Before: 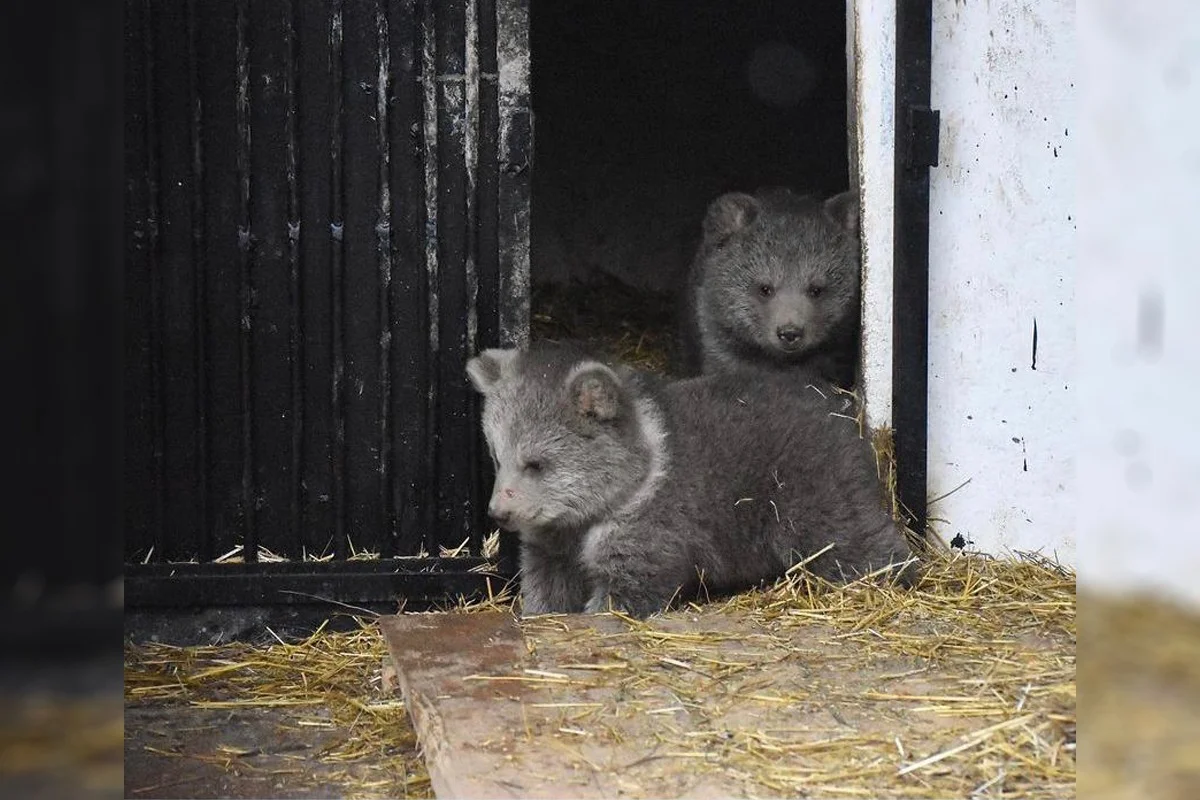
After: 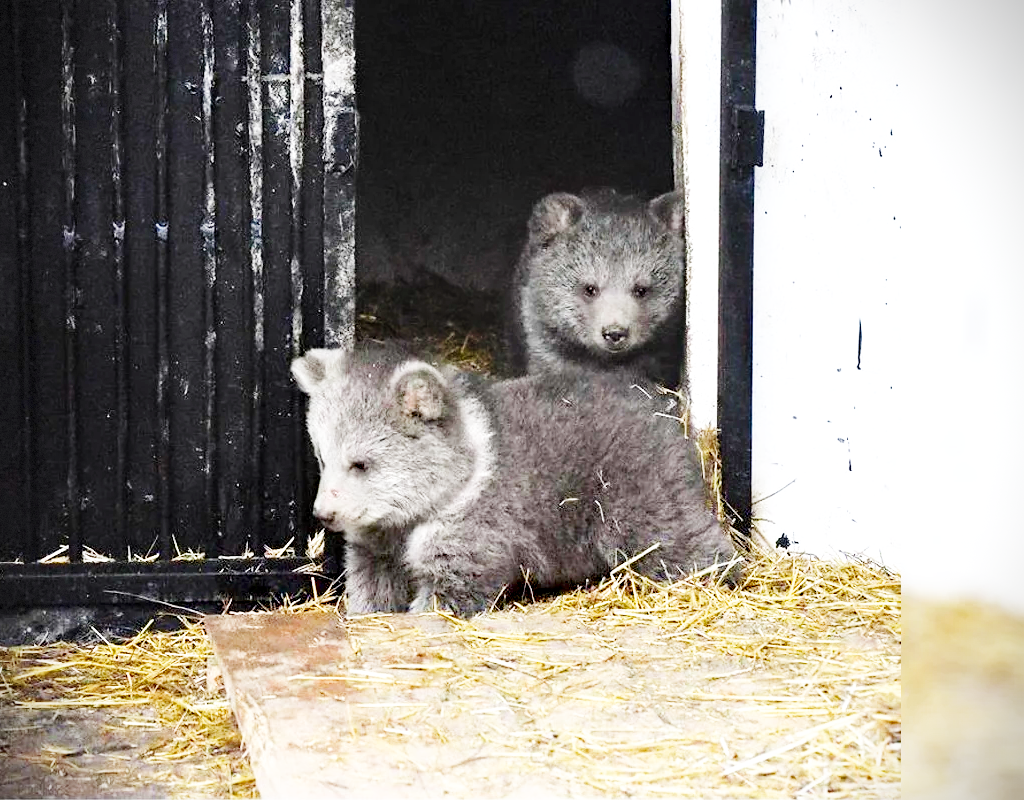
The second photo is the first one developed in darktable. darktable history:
vignetting: fall-off start 91.5%, dithering 8-bit output
base curve: curves: ch0 [(0, 0) (0.007, 0.004) (0.027, 0.03) (0.046, 0.07) (0.207, 0.54) (0.442, 0.872) (0.673, 0.972) (1, 1)], fusion 1, preserve colors none
crop and rotate: left 14.66%
